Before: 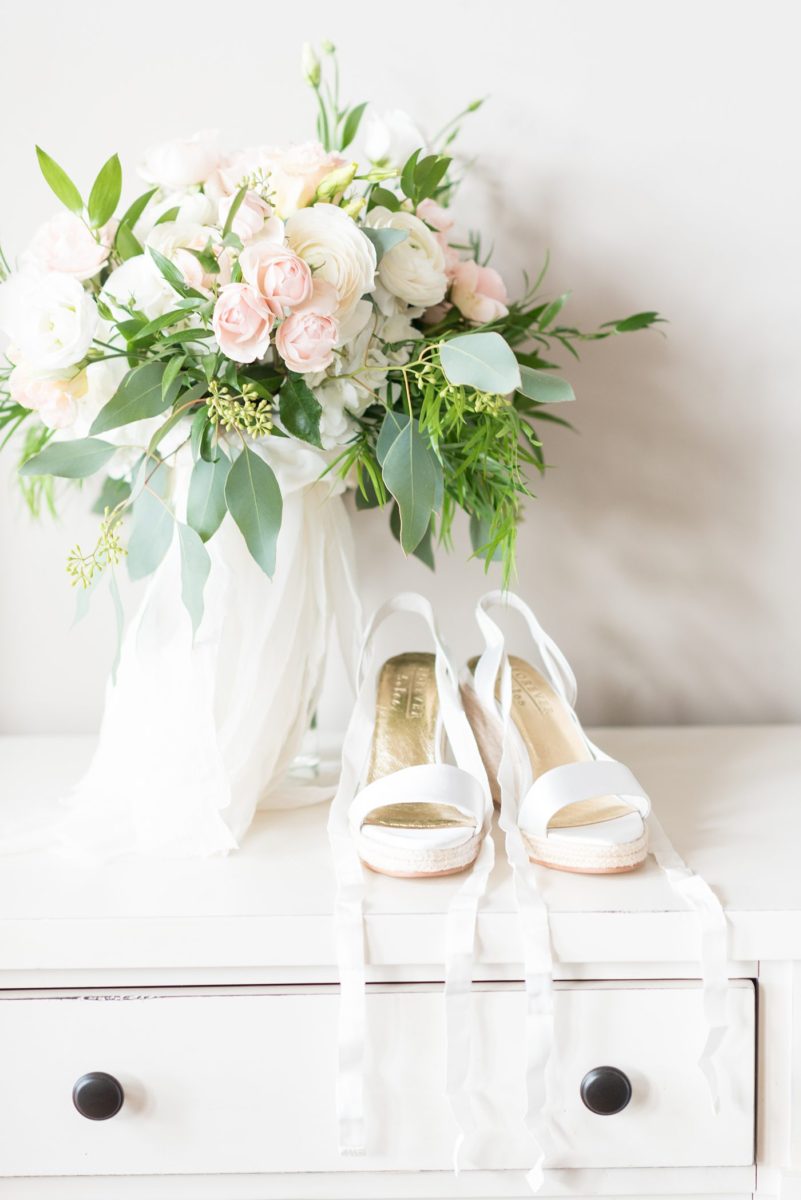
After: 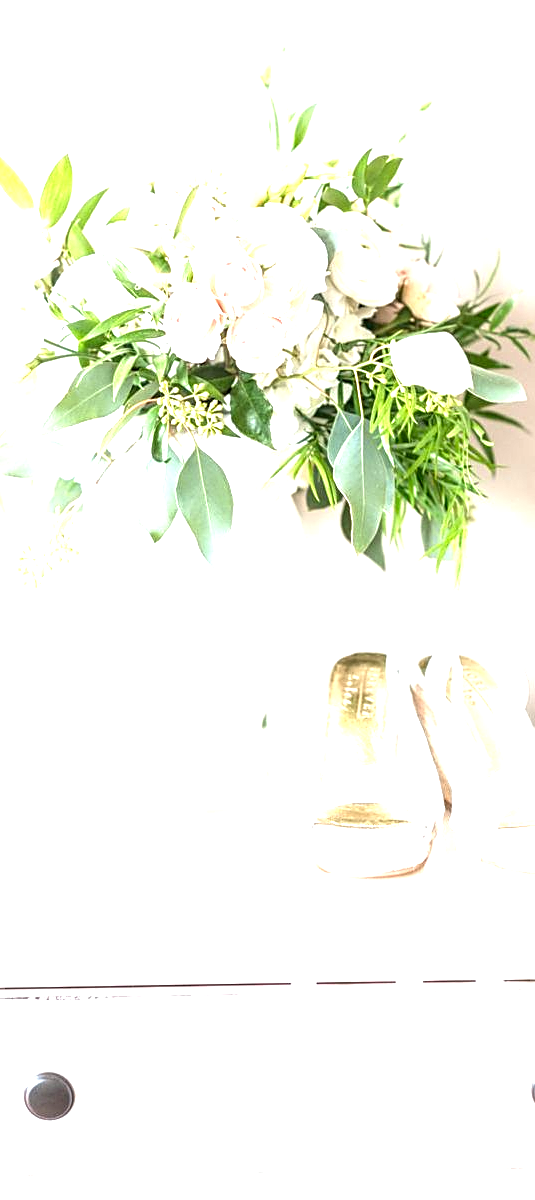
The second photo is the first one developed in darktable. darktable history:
local contrast: highlights 27%, detail 150%
exposure: black level correction 0, exposure 1.286 EV, compensate highlight preservation false
crop and rotate: left 6.2%, right 26.967%
color correction: highlights a* 0.015, highlights b* -0.773
sharpen: on, module defaults
